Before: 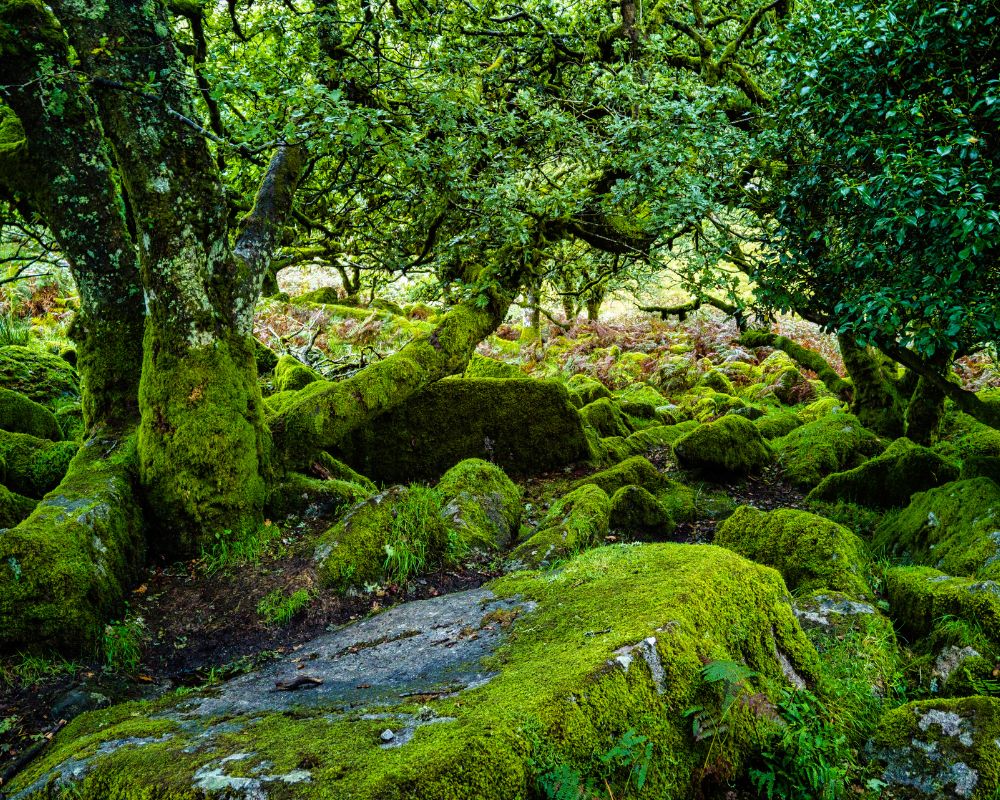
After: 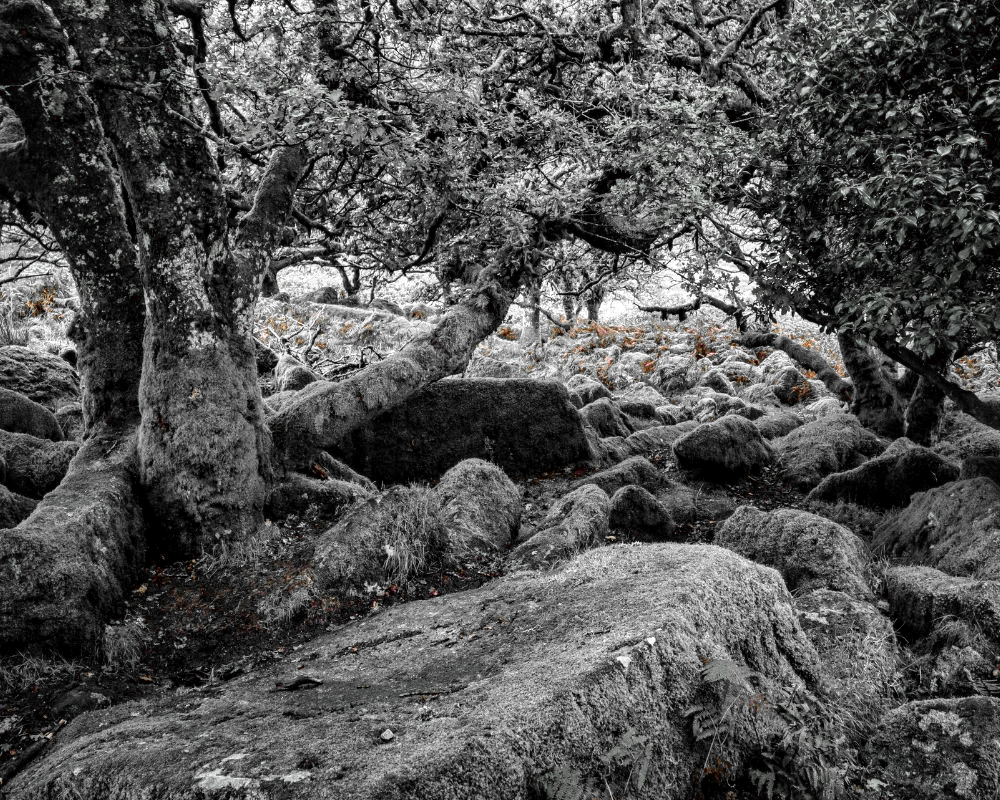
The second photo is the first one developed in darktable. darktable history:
color zones: curves: ch0 [(0, 0.65) (0.096, 0.644) (0.221, 0.539) (0.429, 0.5) (0.571, 0.5) (0.714, 0.5) (0.857, 0.5) (1, 0.65)]; ch1 [(0, 0.5) (0.143, 0.5) (0.257, -0.002) (0.429, 0.04) (0.571, -0.001) (0.714, -0.015) (0.857, 0.024) (1, 0.5)]
local contrast: mode bilateral grid, contrast 20, coarseness 50, detail 120%, midtone range 0.2
